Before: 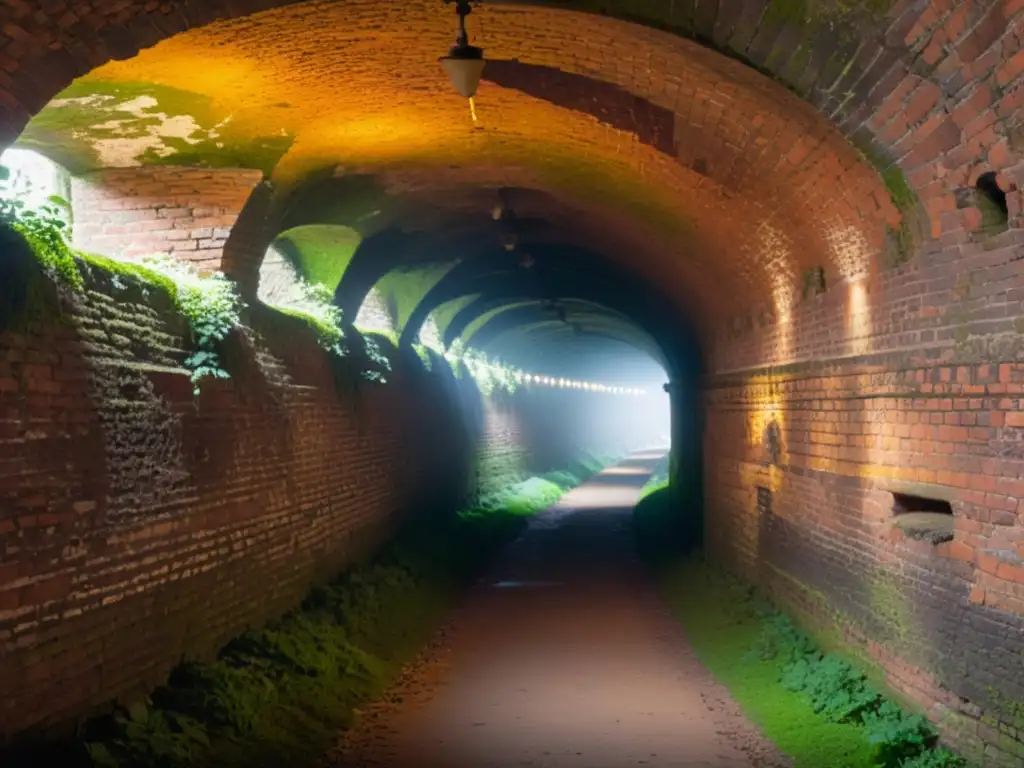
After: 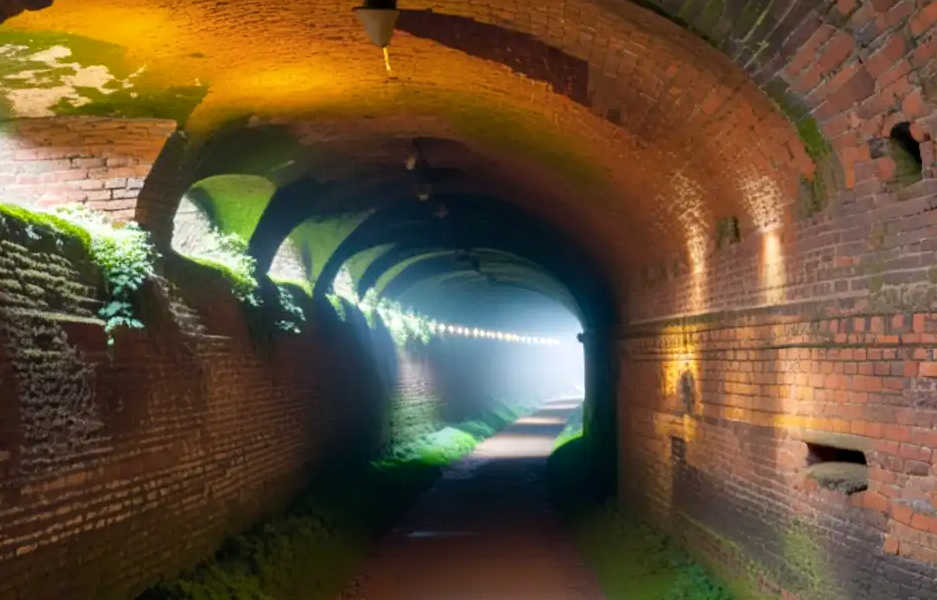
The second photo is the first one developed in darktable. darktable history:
crop: left 8.484%, top 6.529%, bottom 15.27%
haze removal: compatibility mode true, adaptive false
color balance rgb: perceptual saturation grading › global saturation 0.458%, global vibrance 5.141%, contrast 3.425%
